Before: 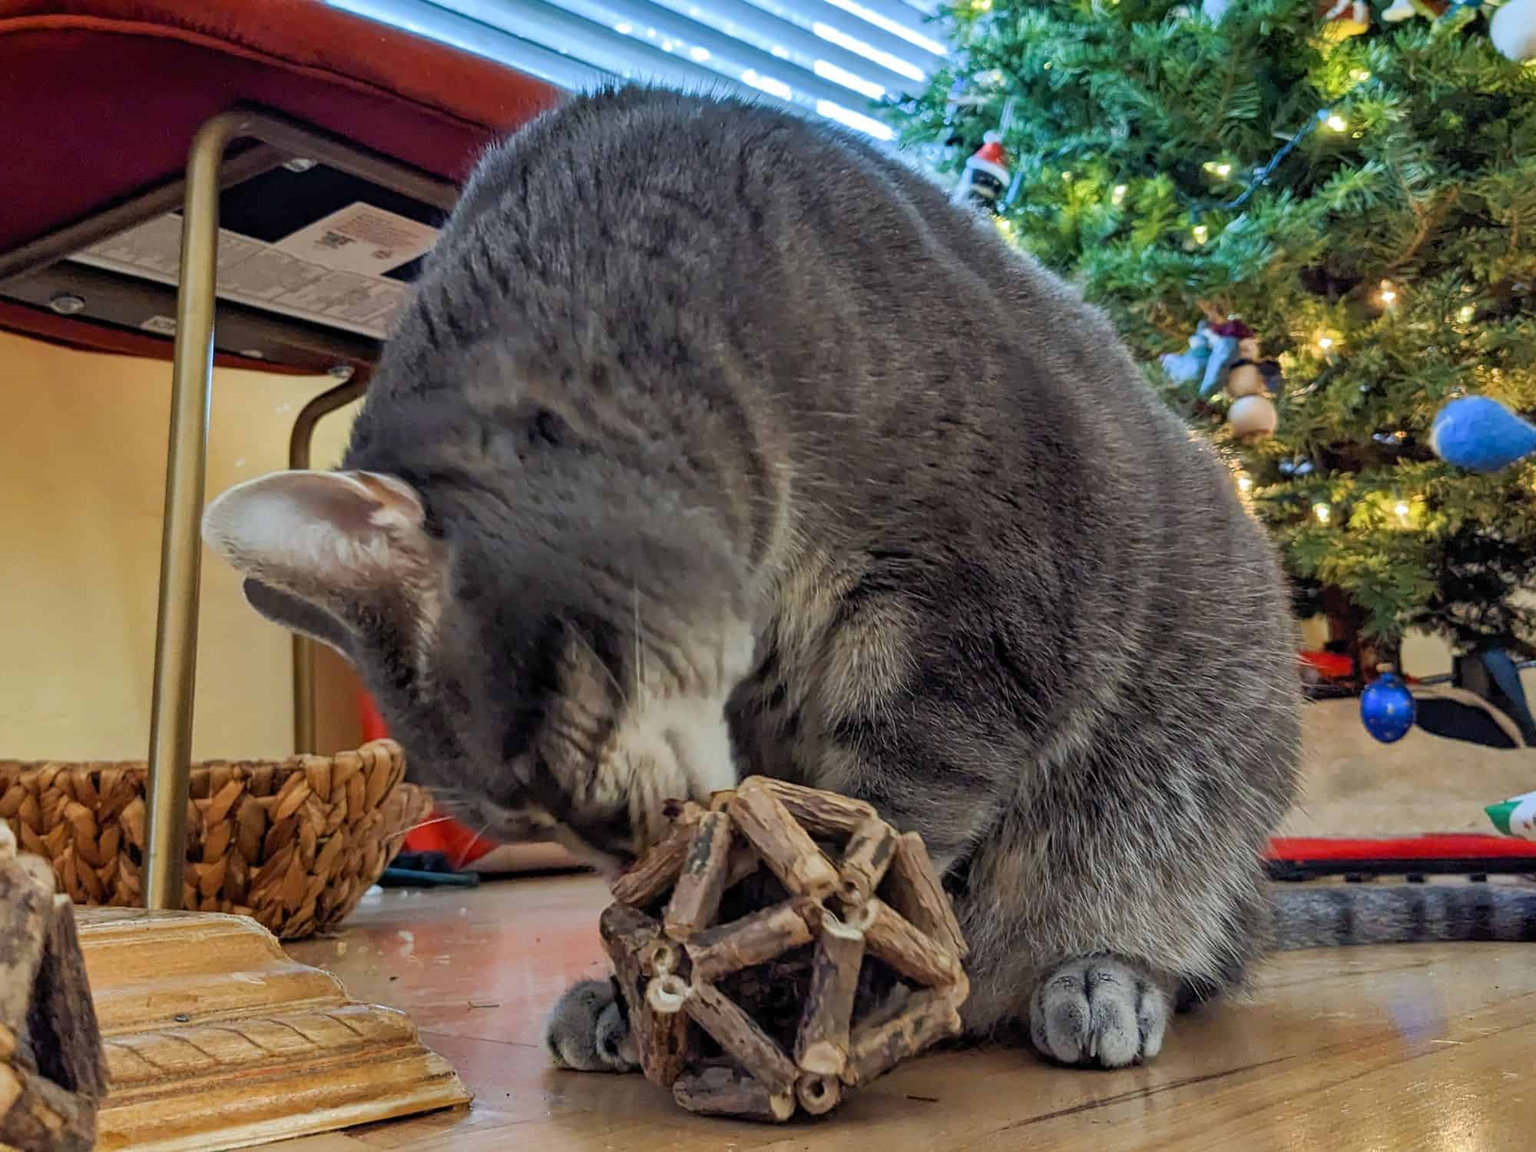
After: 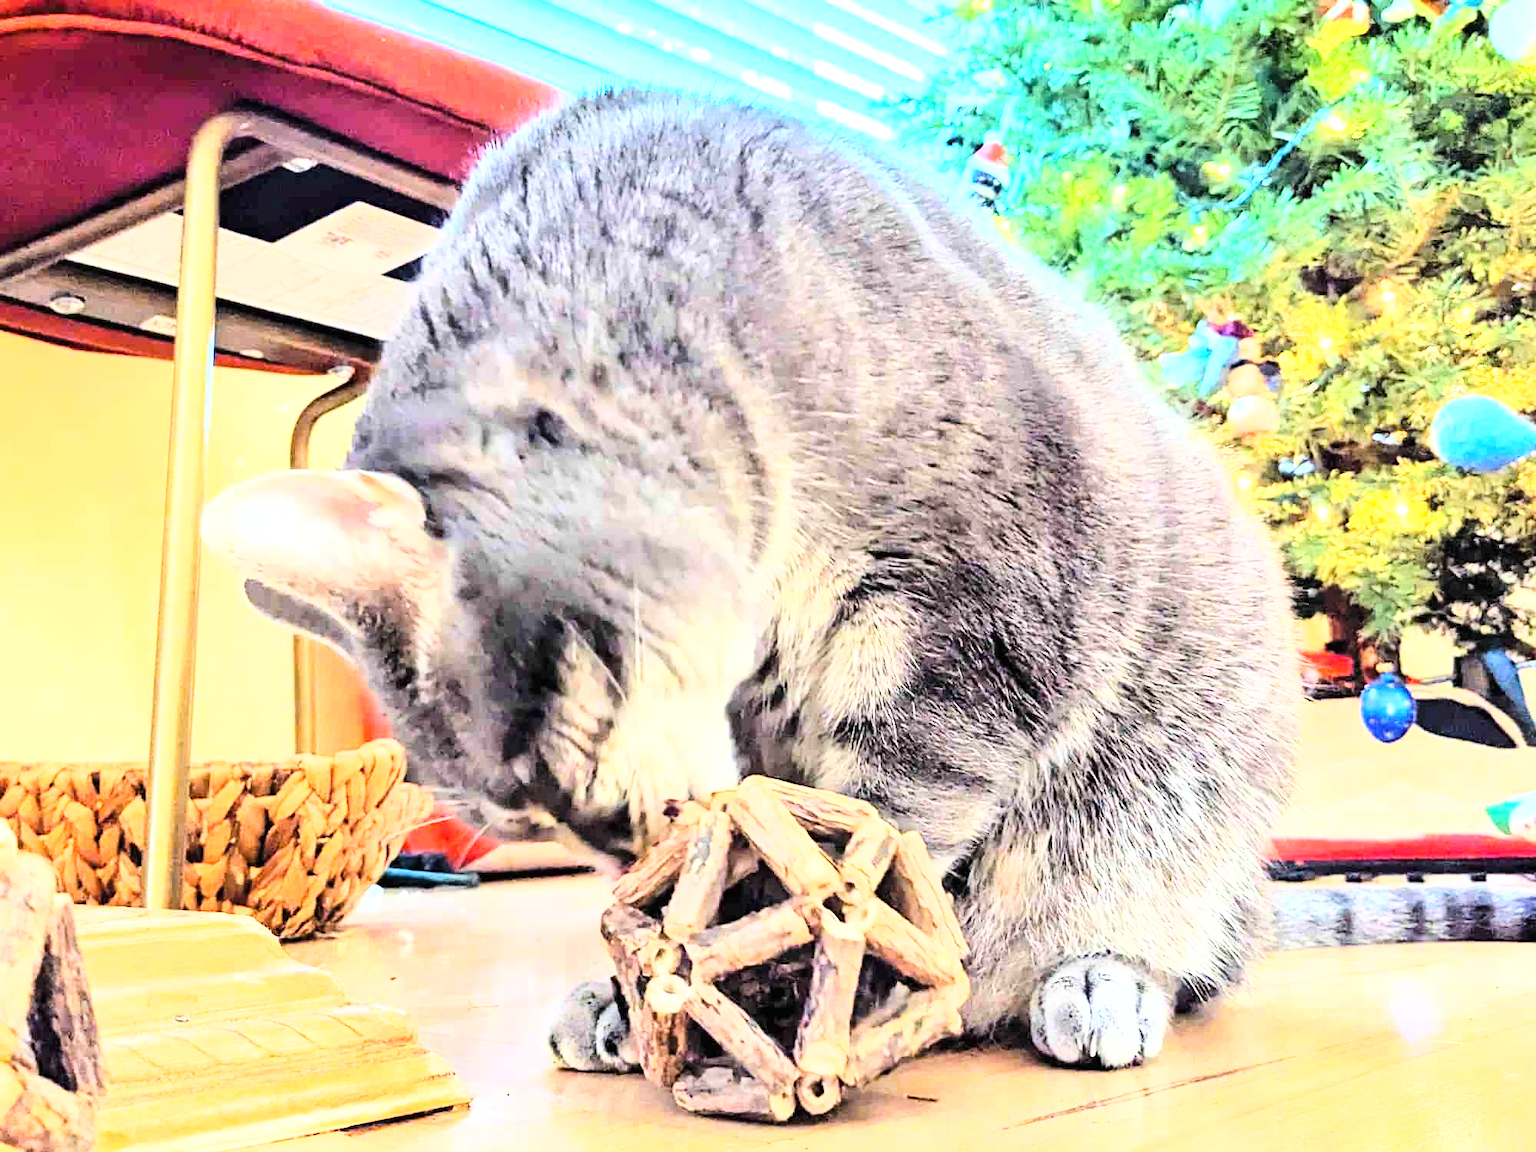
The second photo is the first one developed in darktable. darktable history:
exposure: black level correction 0, exposure 1.965 EV, compensate highlight preservation false
base curve: curves: ch0 [(0, 0) (0.007, 0.004) (0.027, 0.03) (0.046, 0.07) (0.207, 0.54) (0.442, 0.872) (0.673, 0.972) (1, 1)]
